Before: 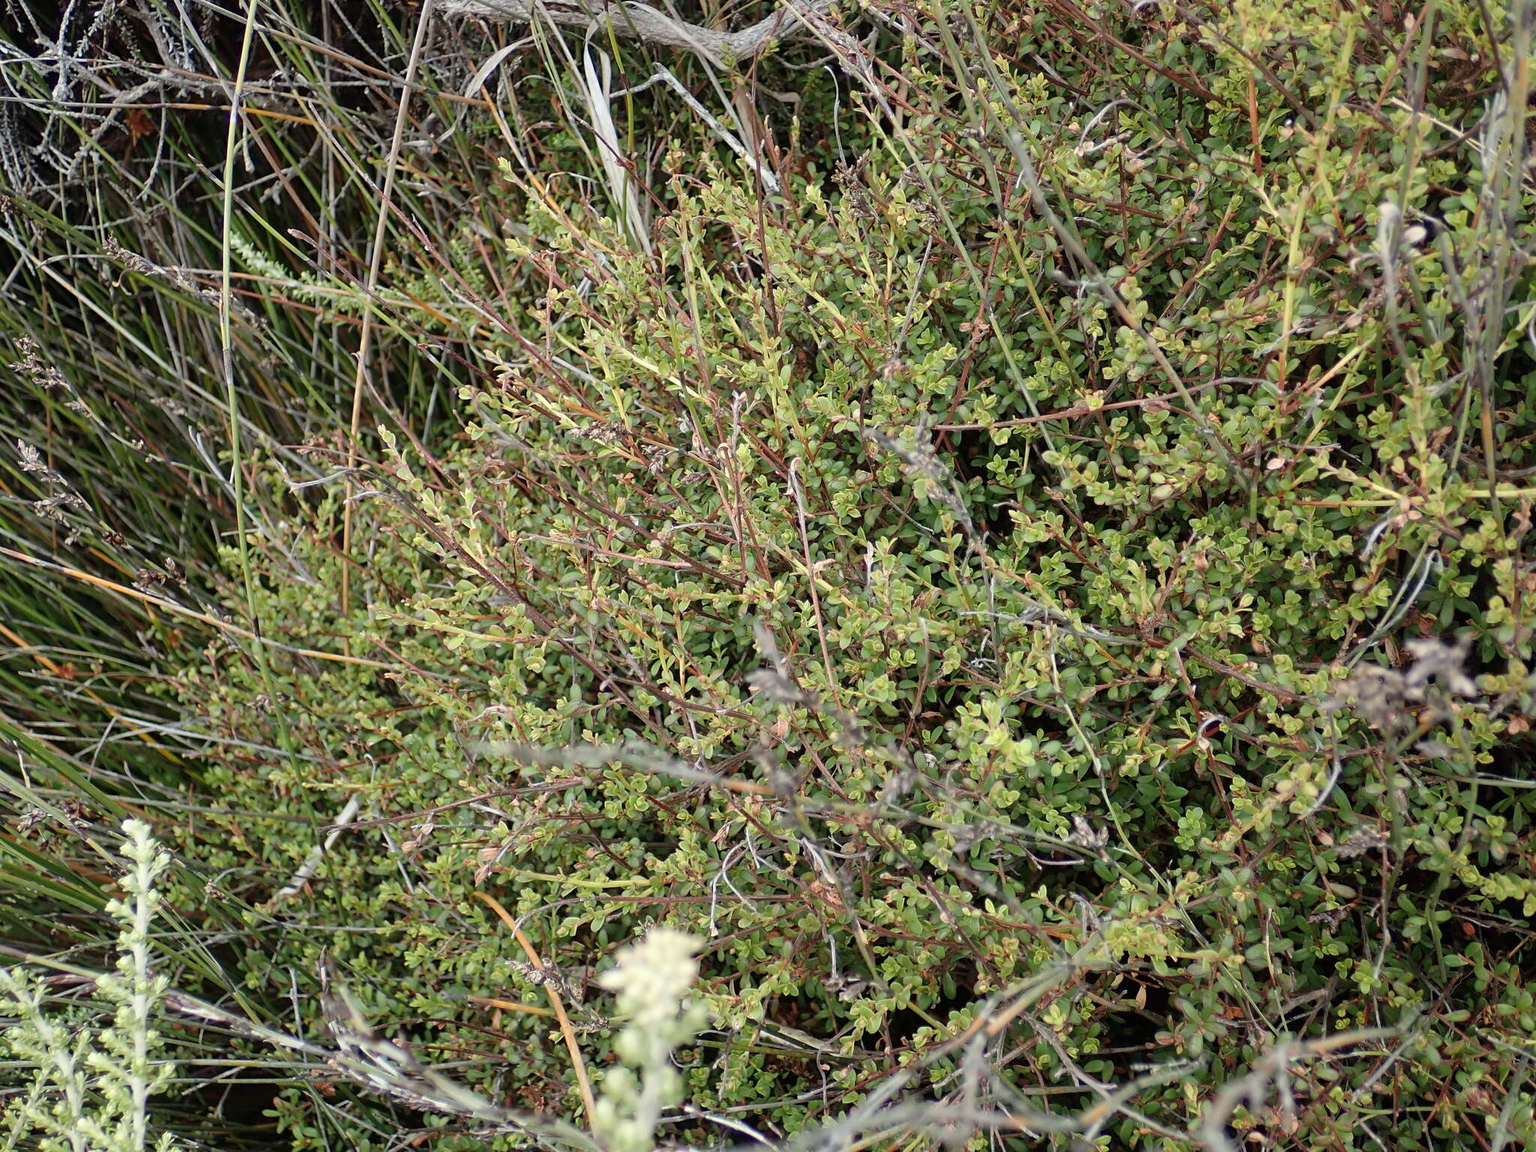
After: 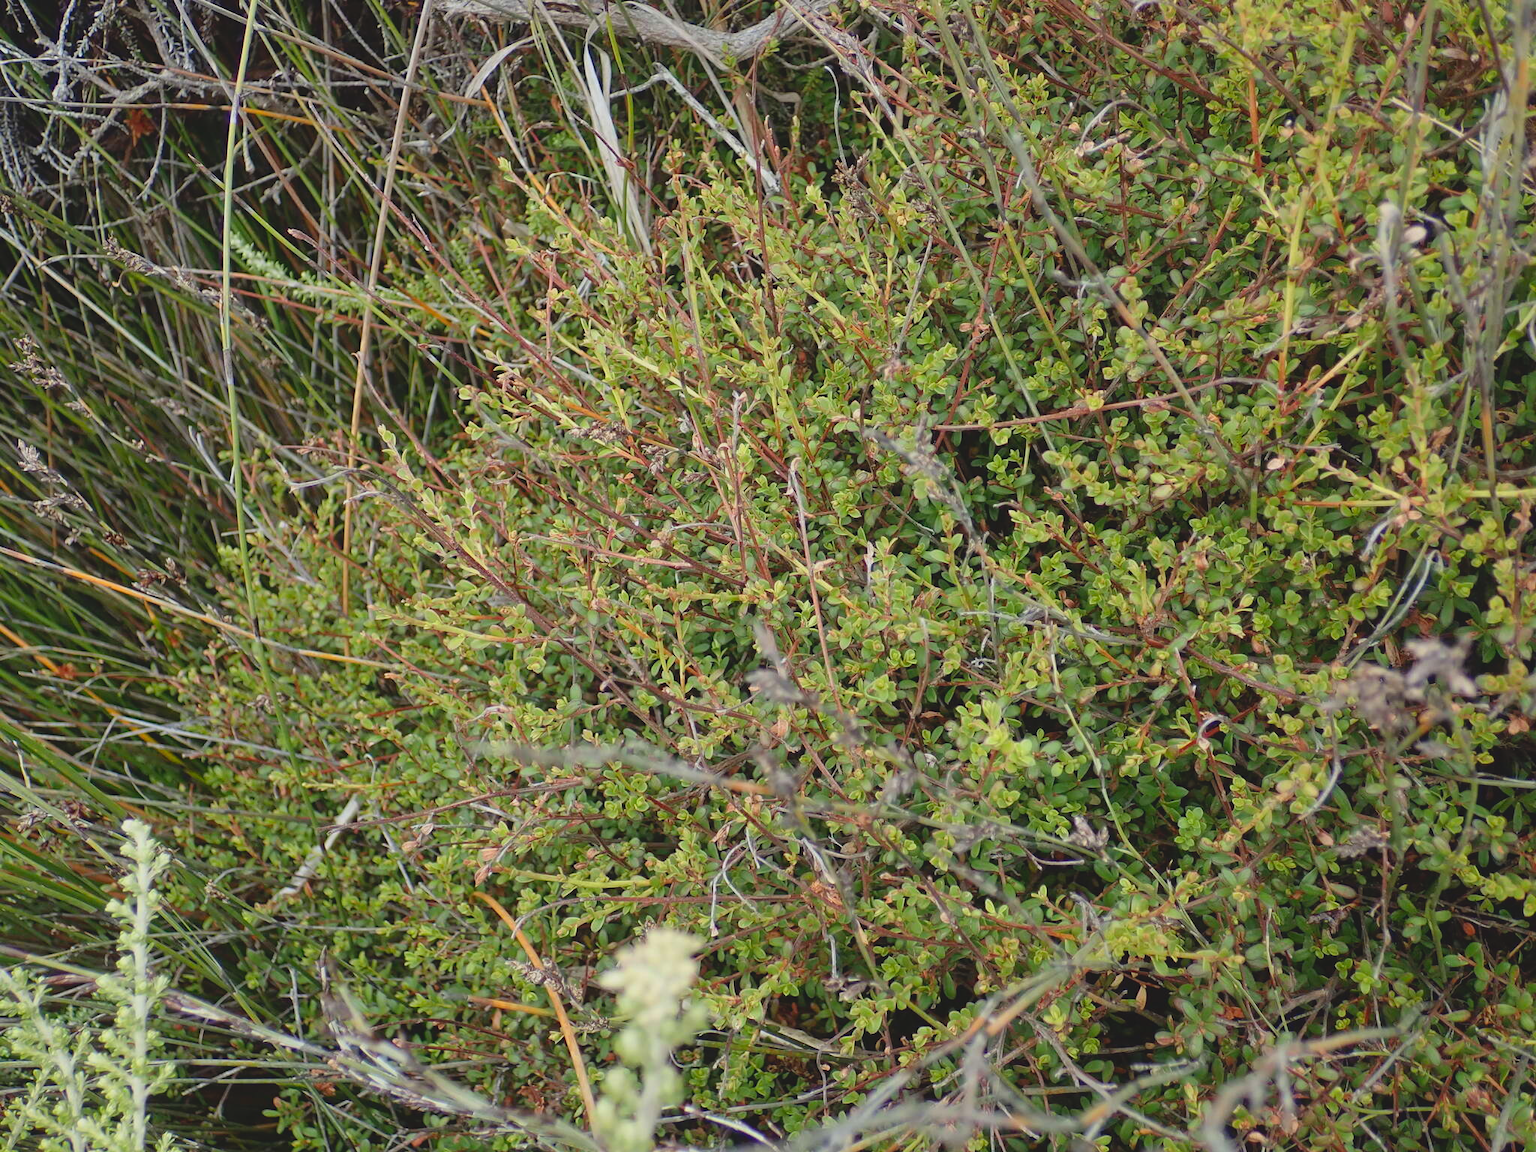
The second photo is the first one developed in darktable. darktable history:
contrast brightness saturation: contrast -0.187, saturation 0.186
